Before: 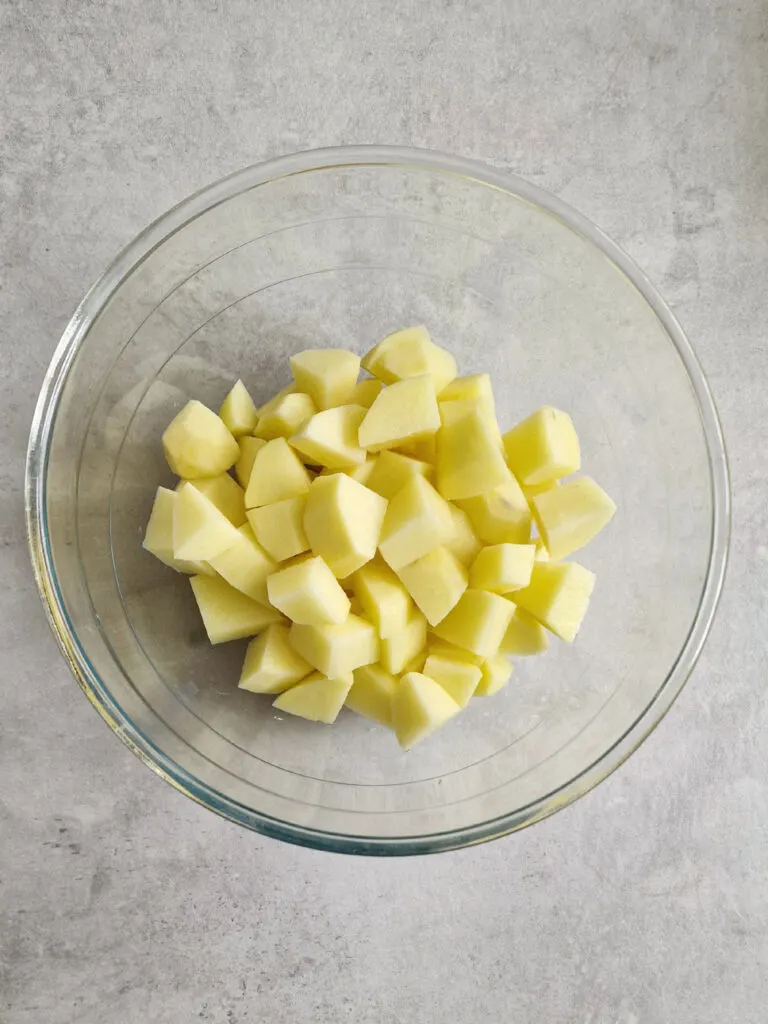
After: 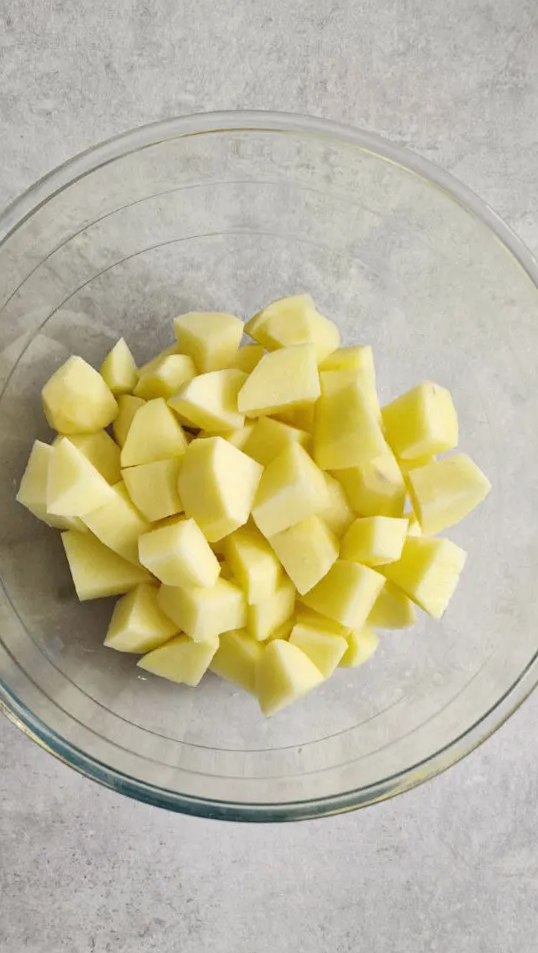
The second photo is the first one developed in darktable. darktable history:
crop and rotate: angle -3.18°, left 13.923%, top 0.037%, right 10.887%, bottom 0.083%
